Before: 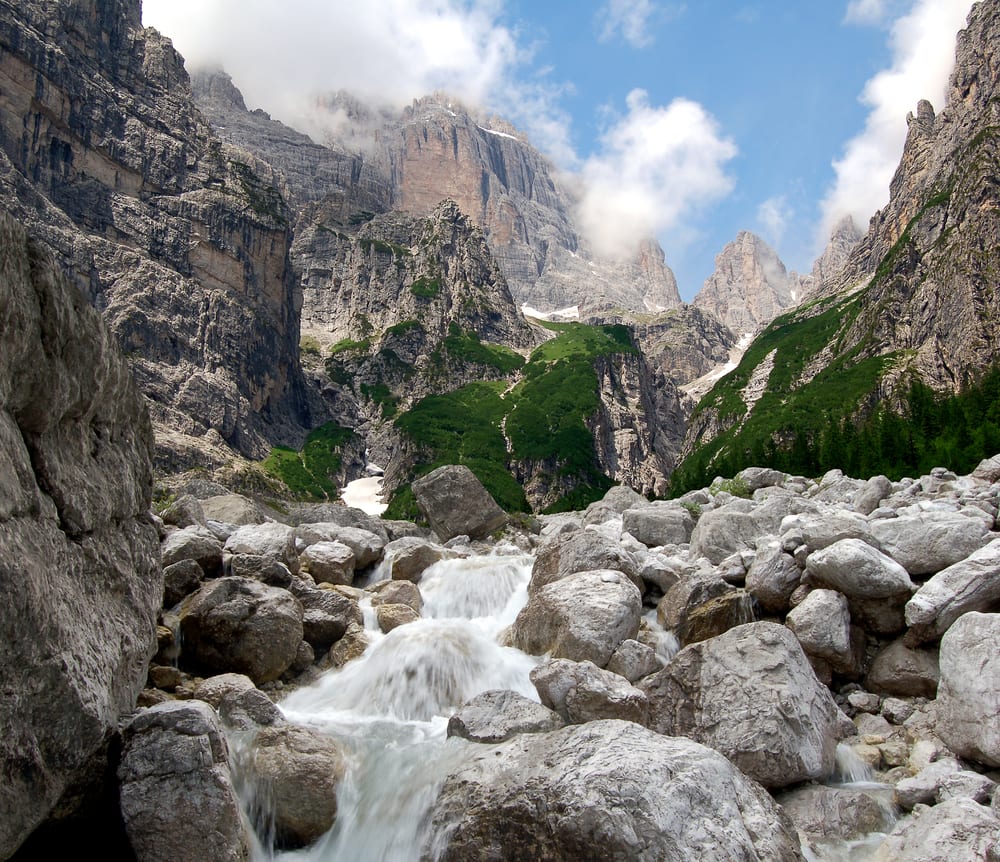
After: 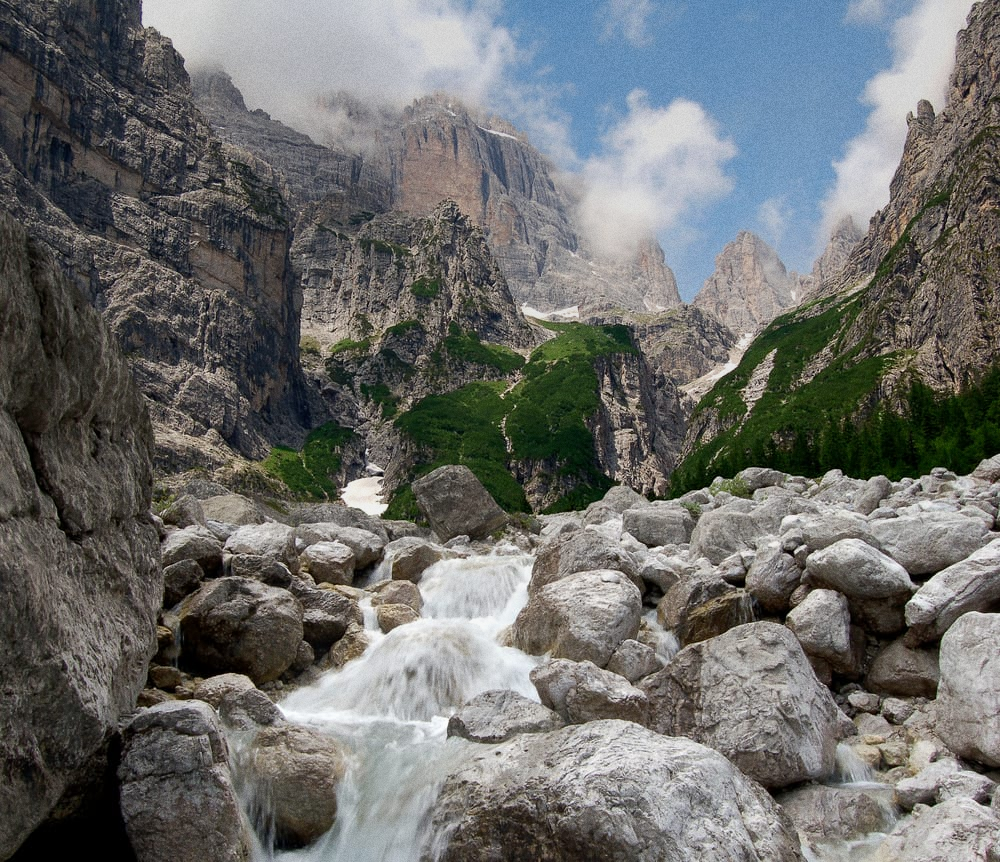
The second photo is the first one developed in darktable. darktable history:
graduated density: on, module defaults
grain: strength 26%
